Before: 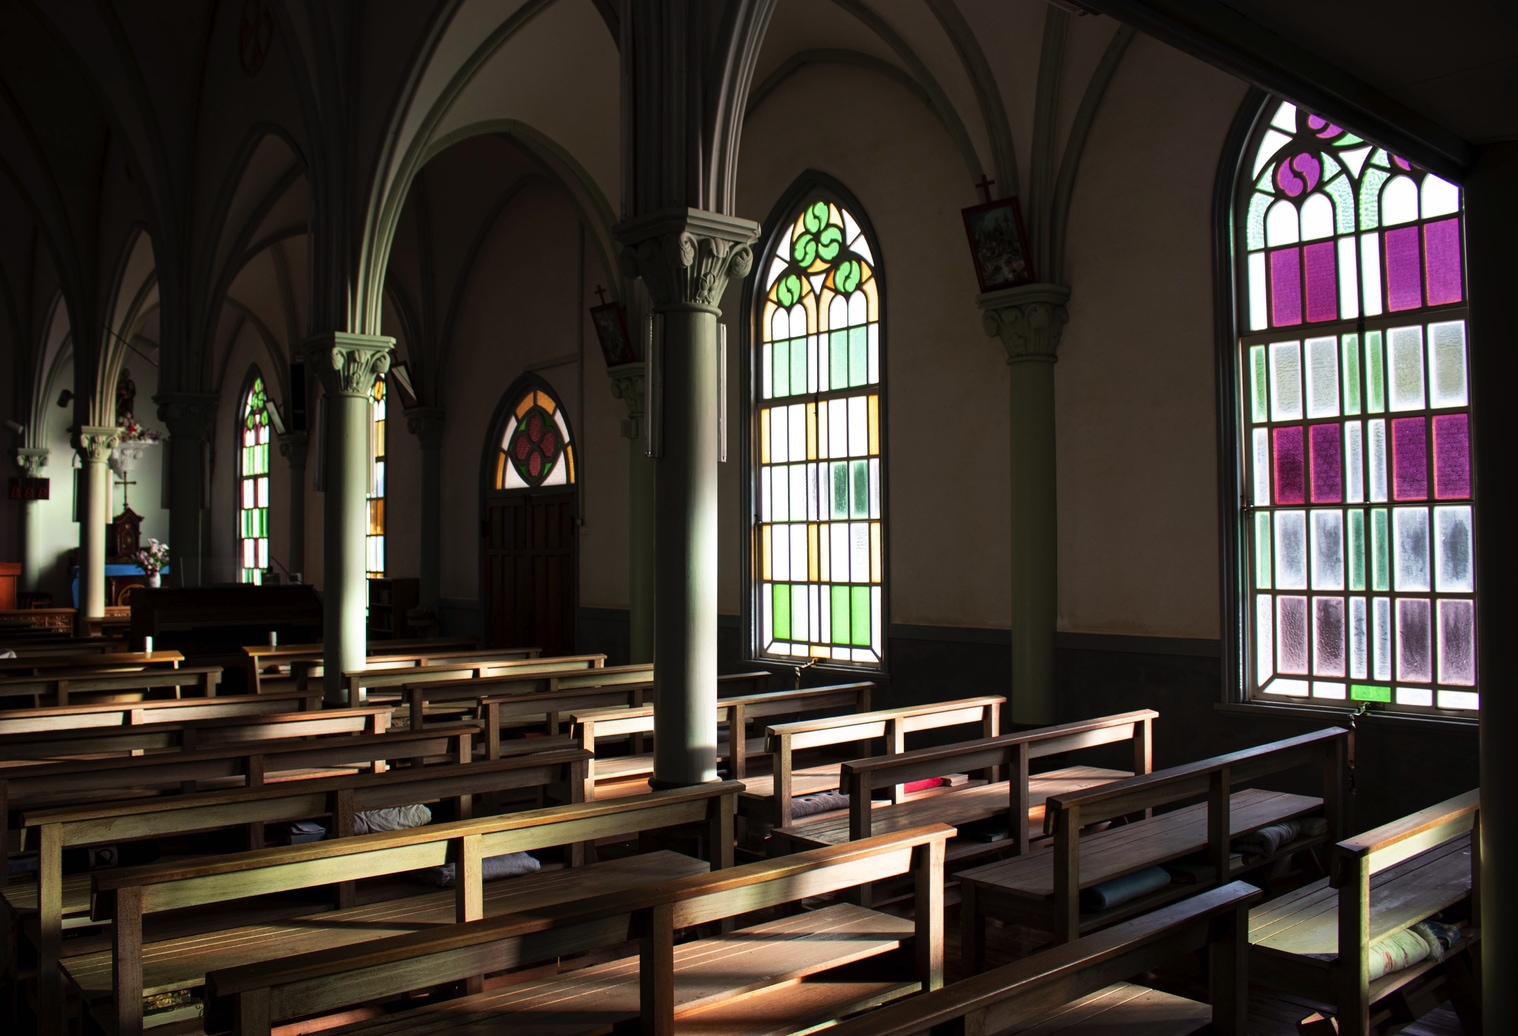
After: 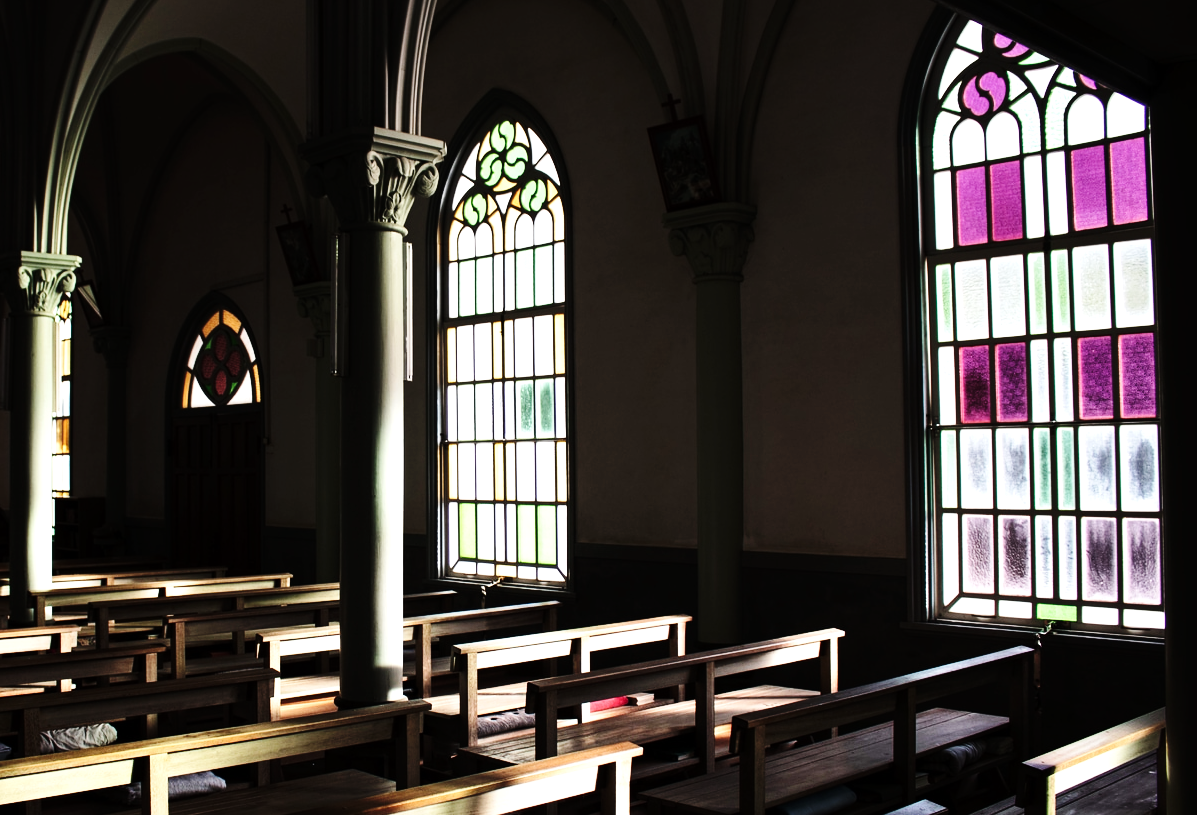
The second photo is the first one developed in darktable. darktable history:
crop and rotate: left 20.74%, top 7.912%, right 0.375%, bottom 13.378%
base curve: curves: ch0 [(0, 0) (0.036, 0.025) (0.121, 0.166) (0.206, 0.329) (0.605, 0.79) (1, 1)], preserve colors none
contrast brightness saturation: saturation -0.17
tone equalizer: -8 EV -0.75 EV, -7 EV -0.7 EV, -6 EV -0.6 EV, -5 EV -0.4 EV, -3 EV 0.4 EV, -2 EV 0.6 EV, -1 EV 0.7 EV, +0 EV 0.75 EV, edges refinement/feathering 500, mask exposure compensation -1.57 EV, preserve details no
